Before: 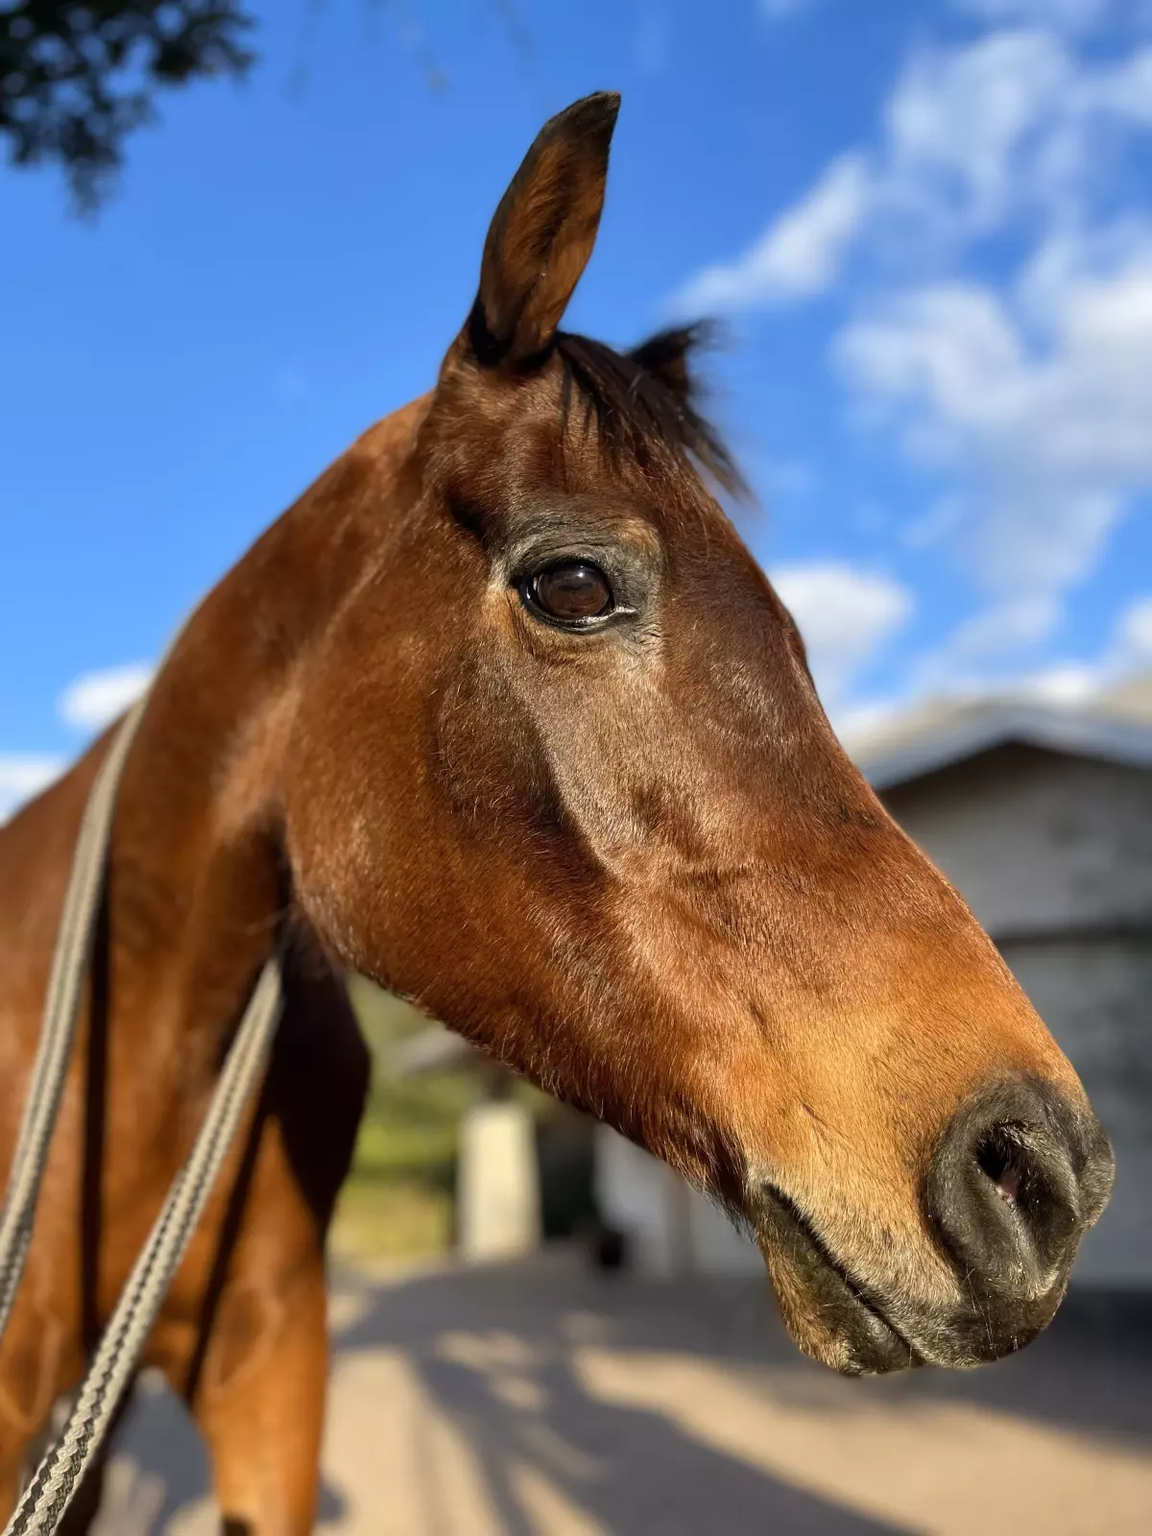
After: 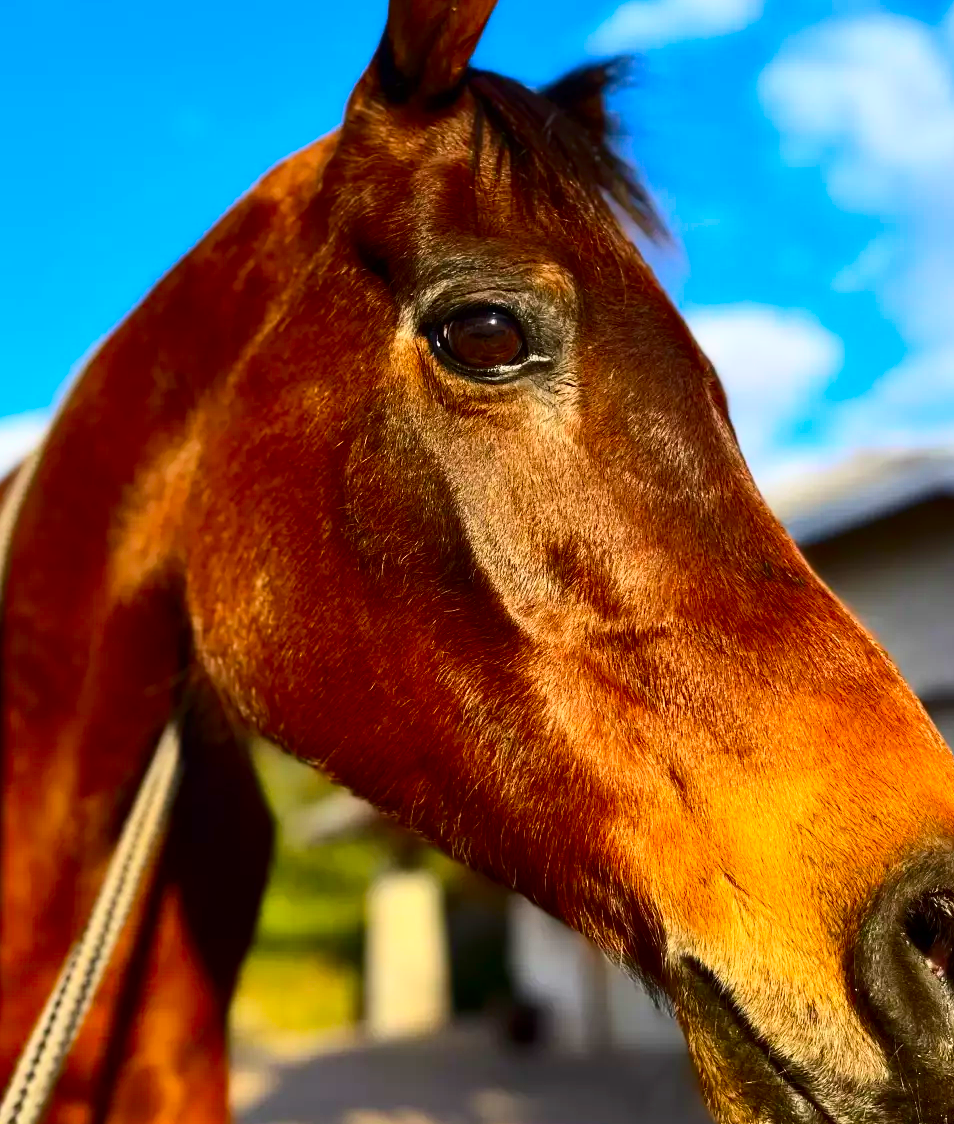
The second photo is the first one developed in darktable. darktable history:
crop: left 9.385%, top 17.358%, right 11.065%, bottom 12.342%
contrast brightness saturation: contrast 0.267, brightness 0.014, saturation 0.869
